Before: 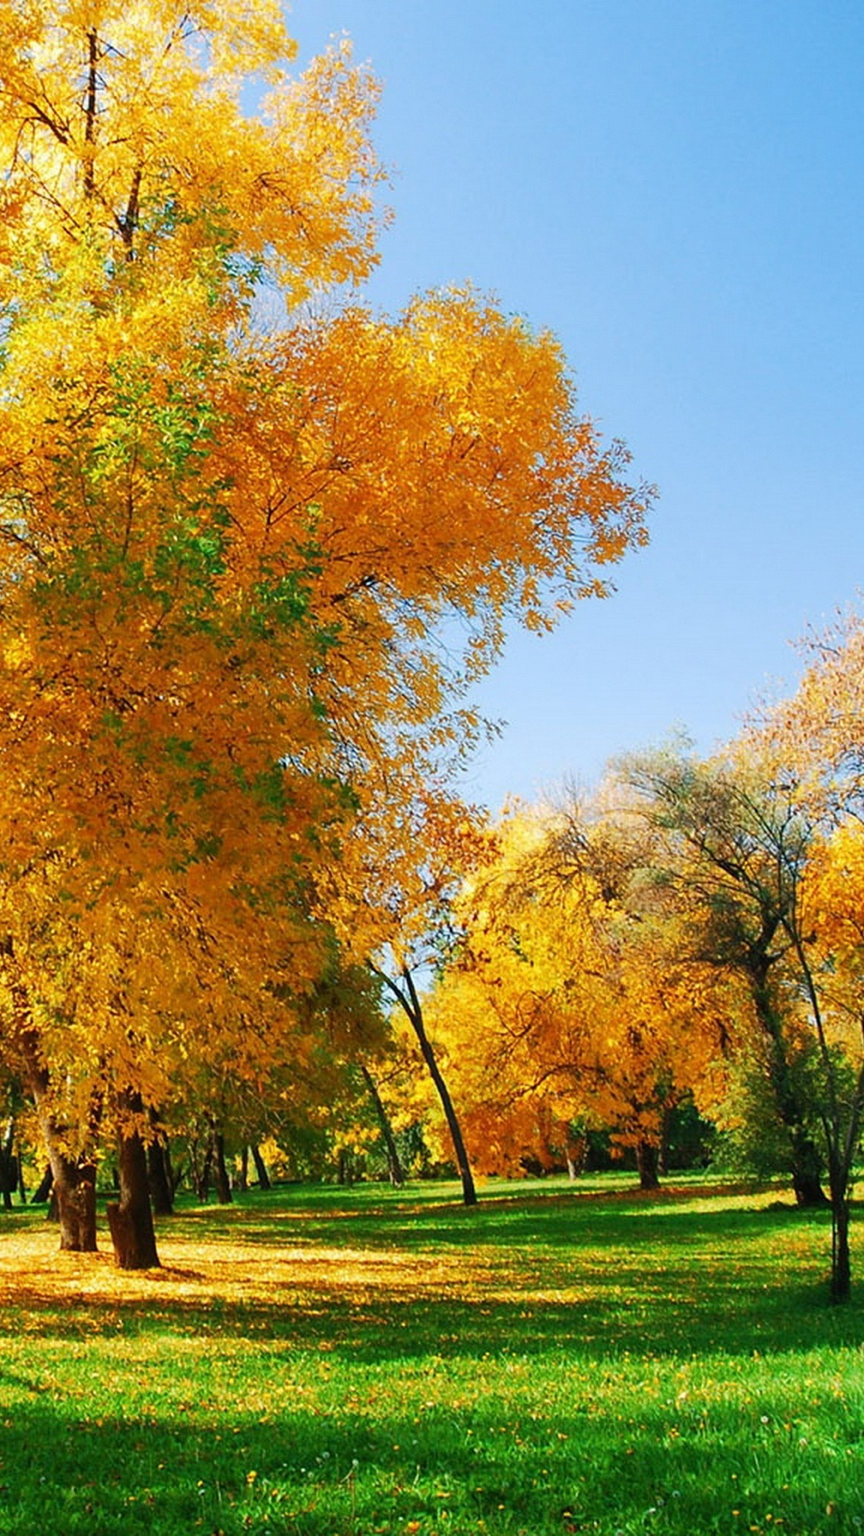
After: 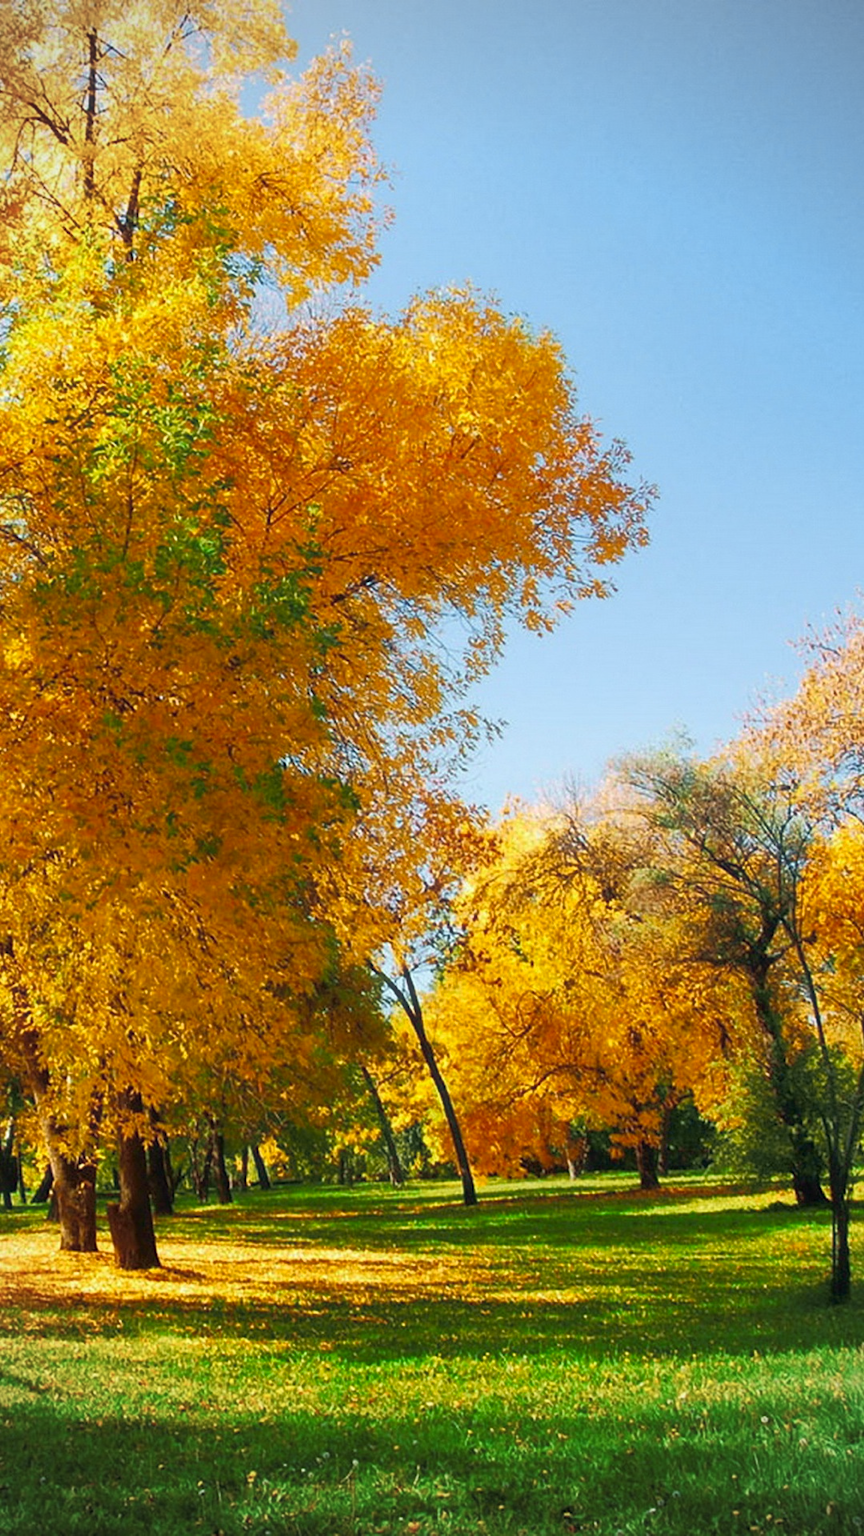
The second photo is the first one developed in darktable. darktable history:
vignetting: on, module defaults
haze removal: strength -0.05
tone curve: curves: ch0 [(0, 0) (0.15, 0.17) (0.452, 0.437) (0.611, 0.588) (0.751, 0.749) (1, 1)]; ch1 [(0, 0) (0.325, 0.327) (0.413, 0.442) (0.475, 0.467) (0.512, 0.522) (0.541, 0.55) (0.617, 0.612) (0.695, 0.697) (1, 1)]; ch2 [(0, 0) (0.386, 0.397) (0.452, 0.459) (0.505, 0.498) (0.536, 0.546) (0.574, 0.571) (0.633, 0.653) (1, 1)], color space Lab, independent channels, preserve colors none
